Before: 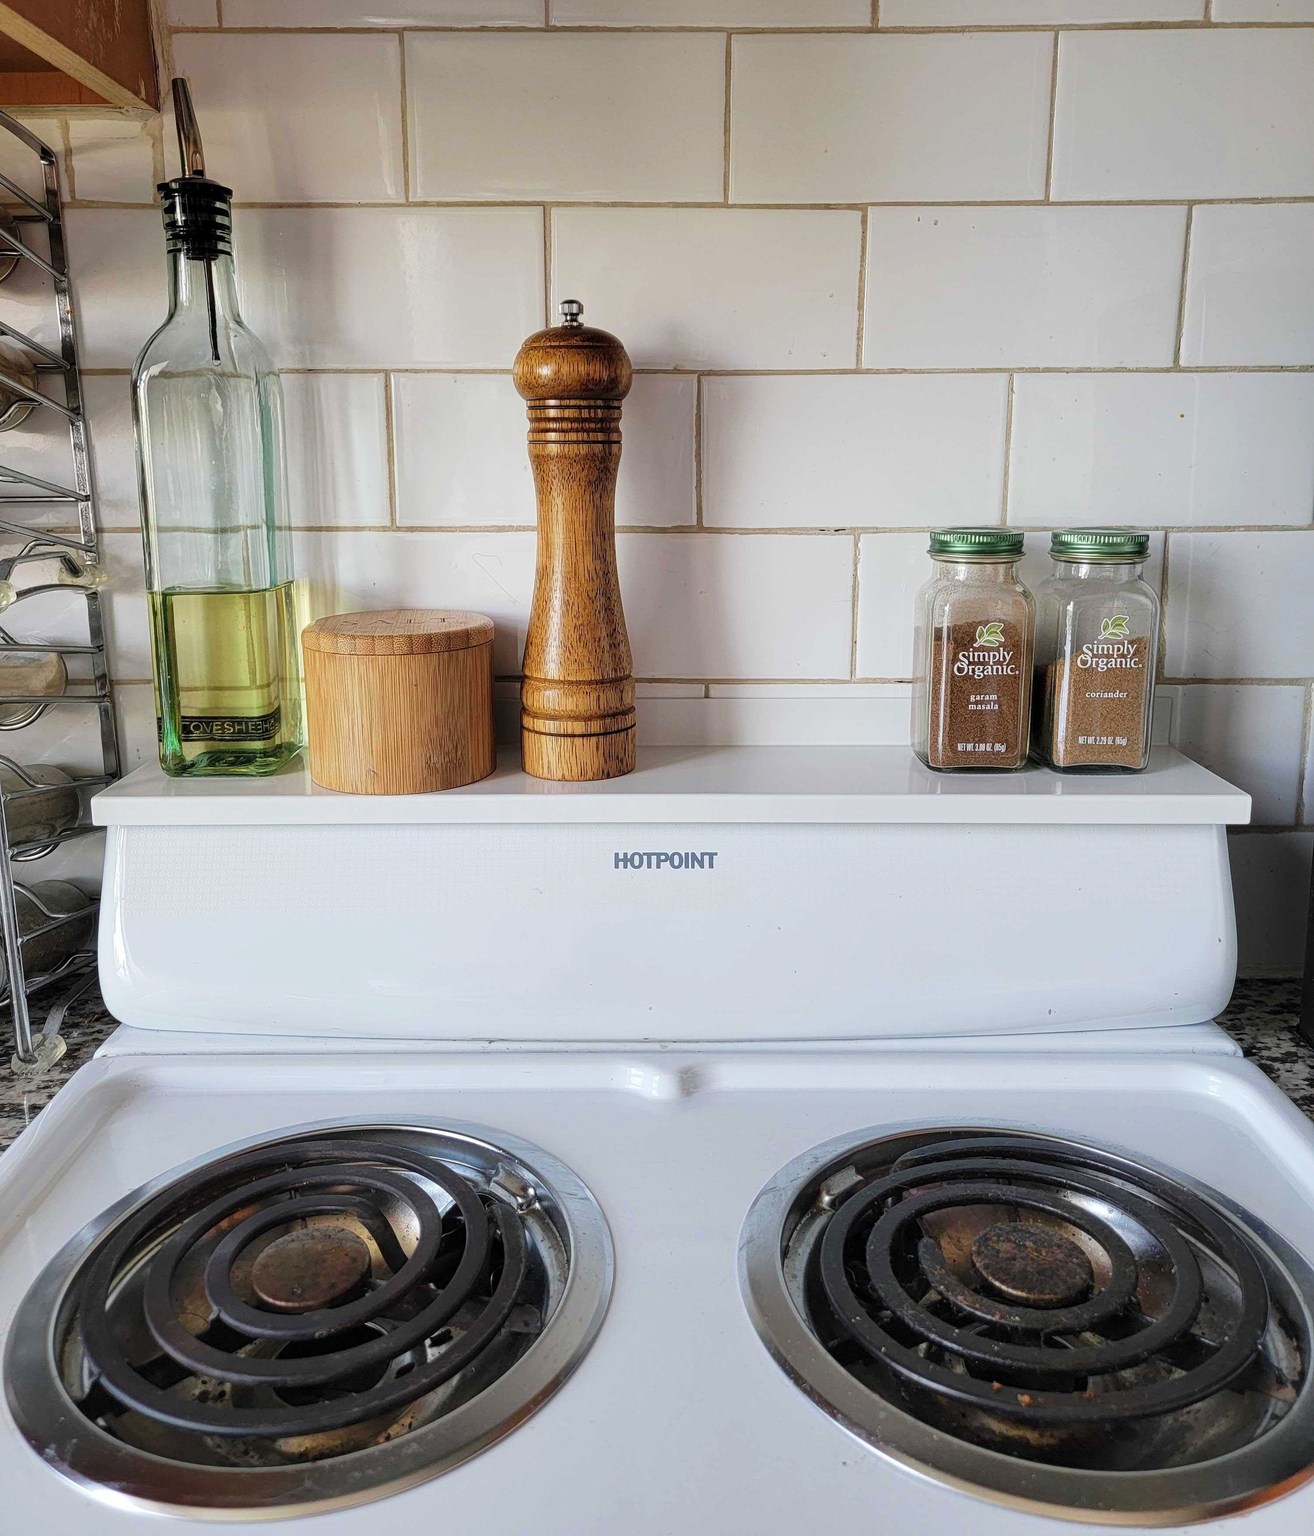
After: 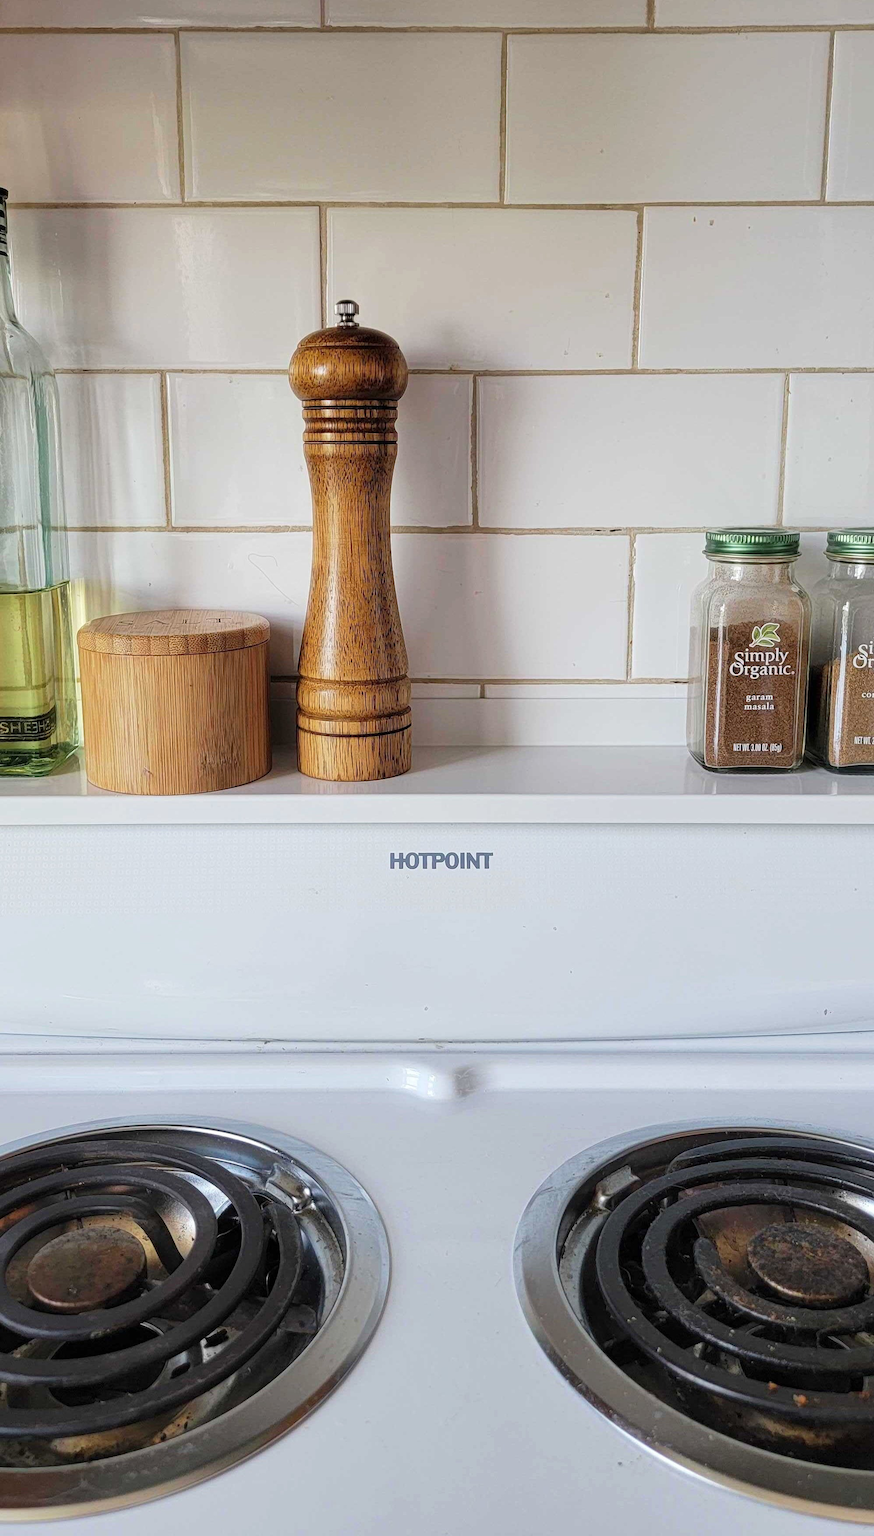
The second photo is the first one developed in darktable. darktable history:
crop: left 17.102%, right 16.349%
exposure: compensate highlight preservation false
